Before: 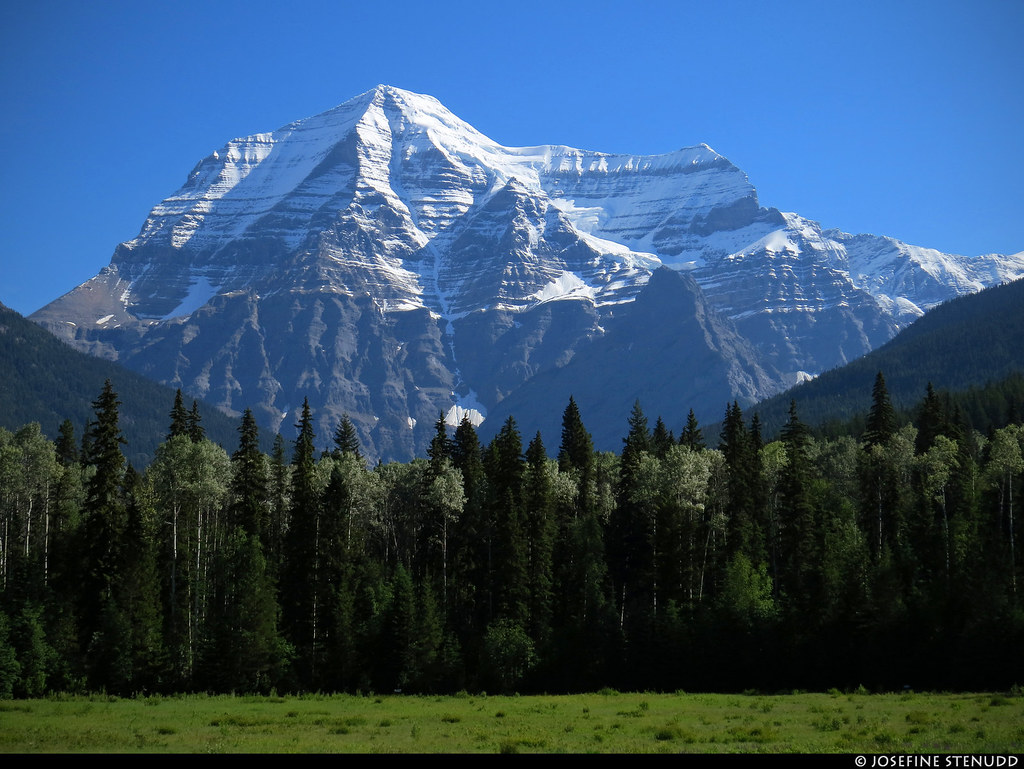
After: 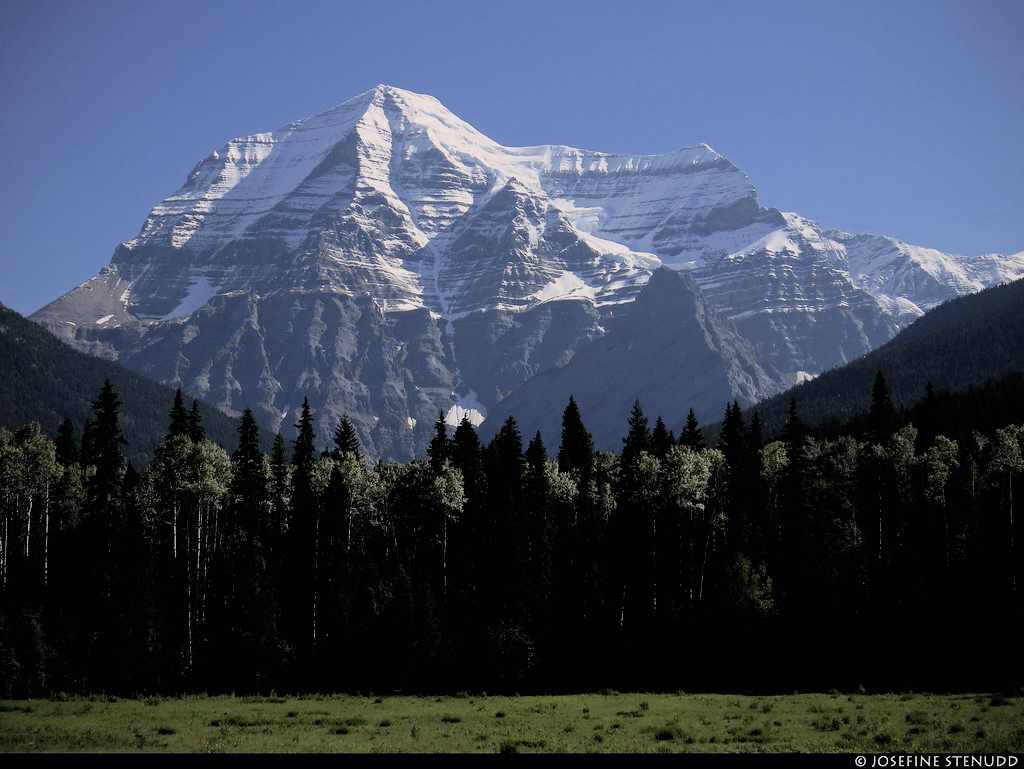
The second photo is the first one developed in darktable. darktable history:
filmic rgb: black relative exposure -5.08 EV, white relative exposure 3.96 EV, threshold 3 EV, hardness 2.89, contrast 1.298, color science v6 (2022), enable highlight reconstruction true
color correction: highlights a* 5.57, highlights b* 5.22, saturation 0.669
